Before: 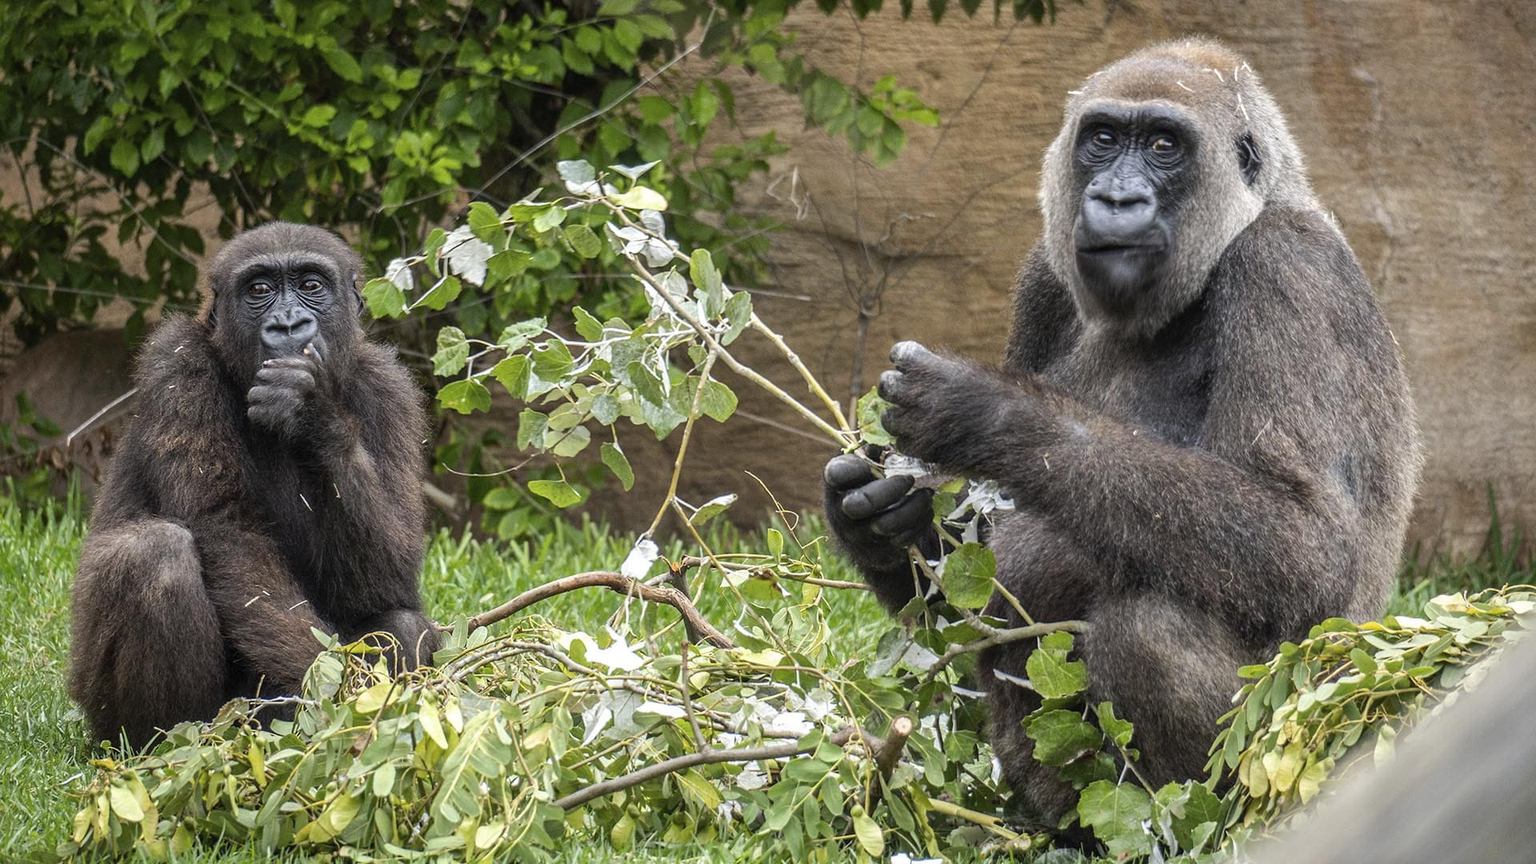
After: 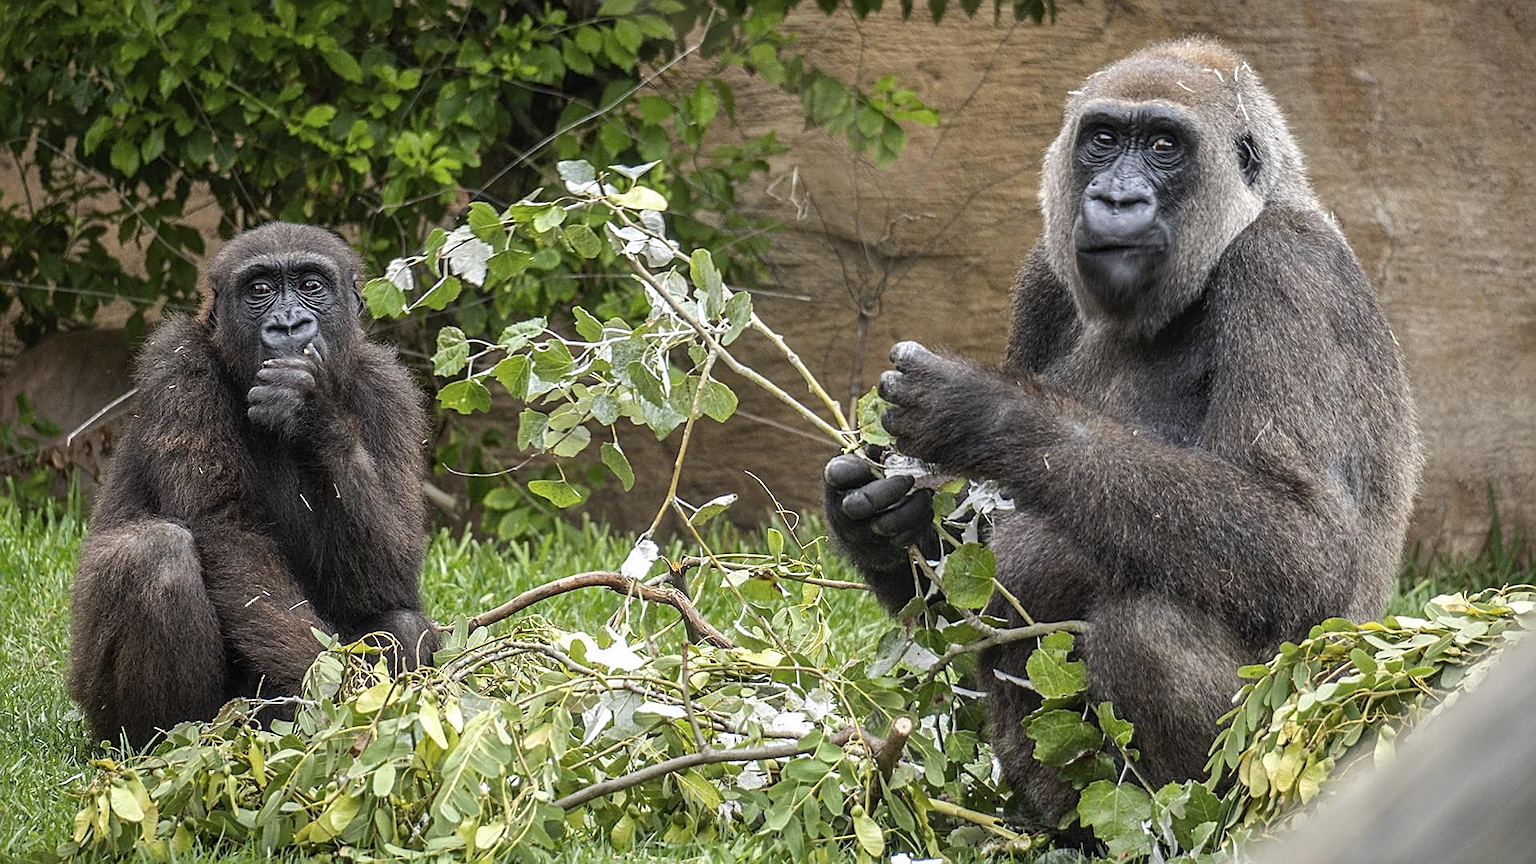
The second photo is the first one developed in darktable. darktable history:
sharpen: on, module defaults
base curve: curves: ch0 [(0, 0) (0.472, 0.455) (1, 1)]
